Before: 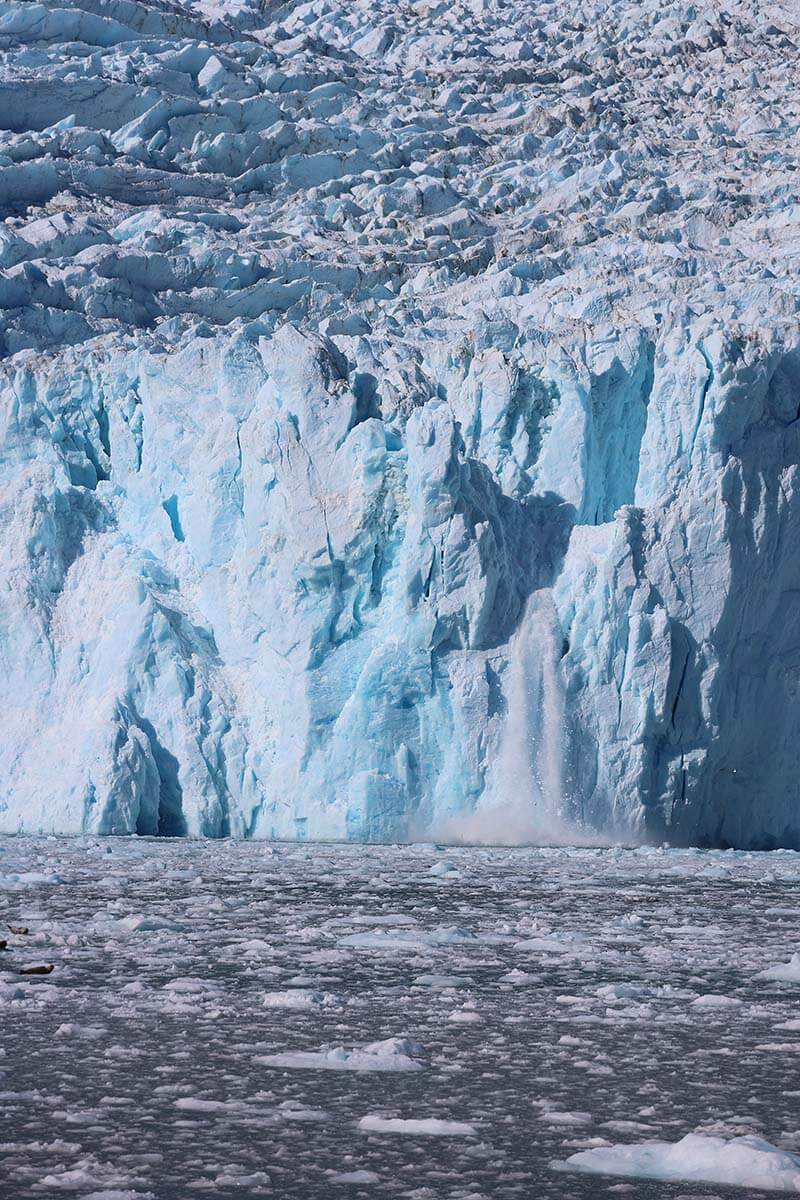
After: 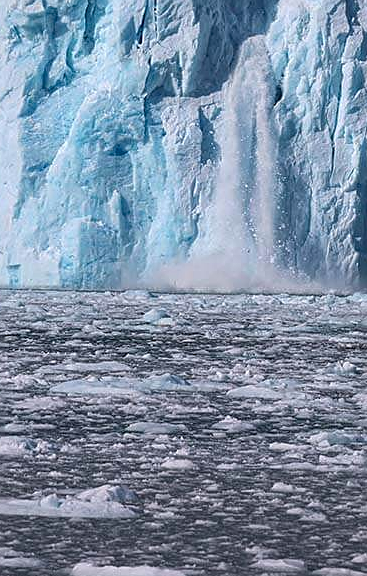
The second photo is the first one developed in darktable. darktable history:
sharpen: on, module defaults
crop: left 35.908%, top 46.086%, right 18.197%, bottom 5.879%
local contrast: on, module defaults
